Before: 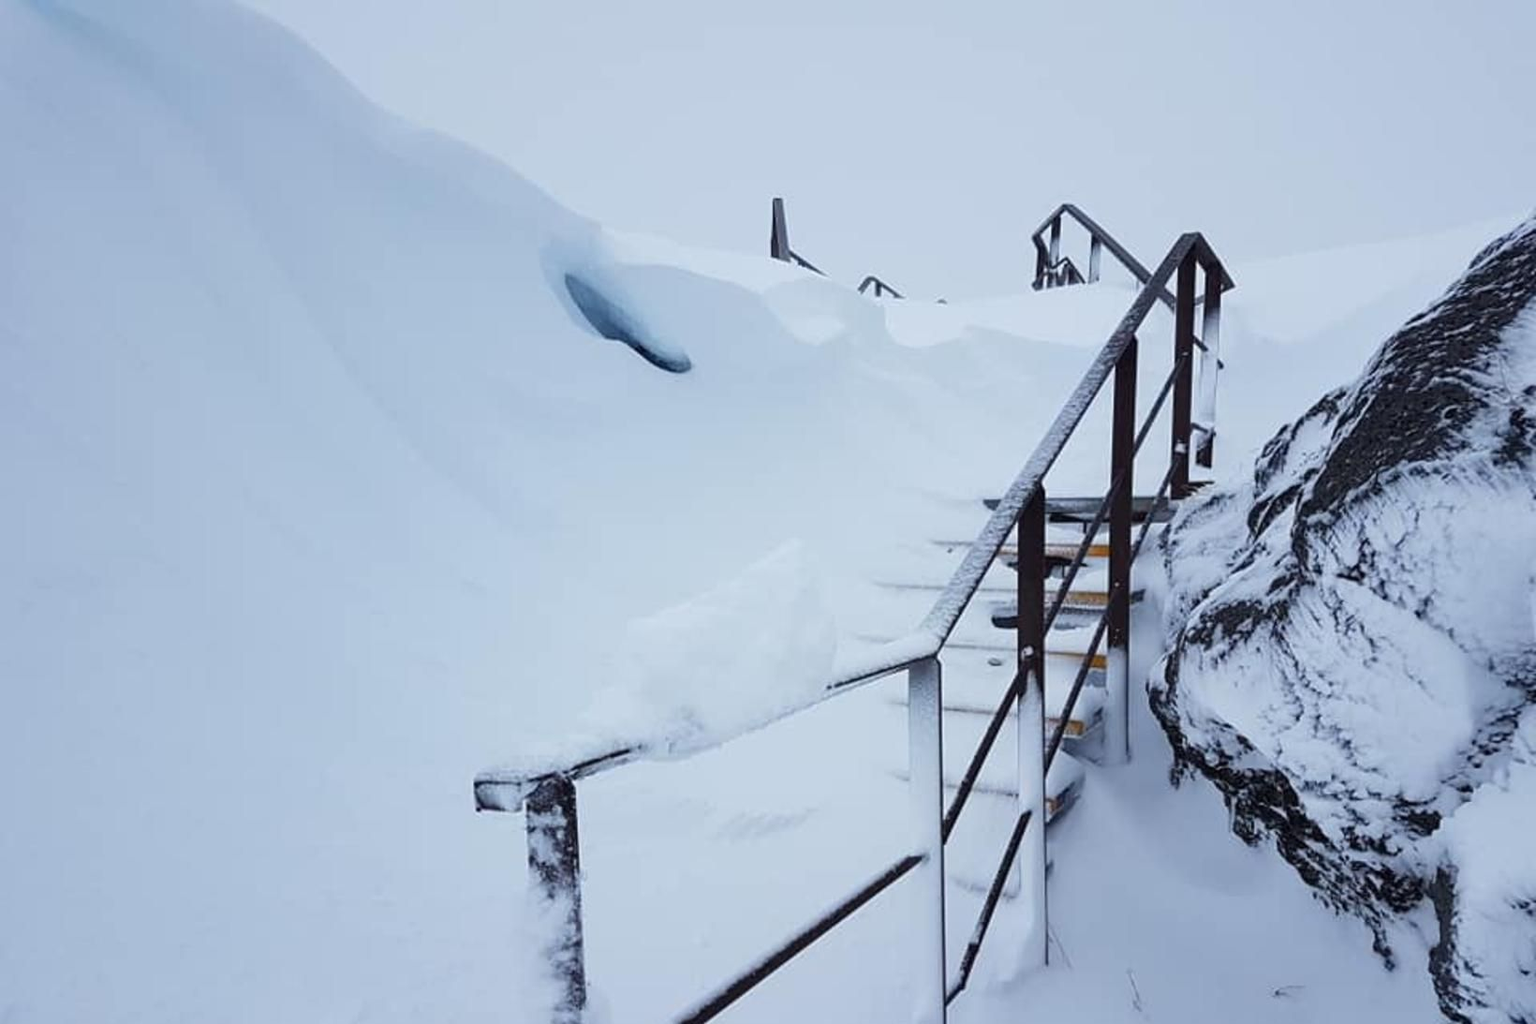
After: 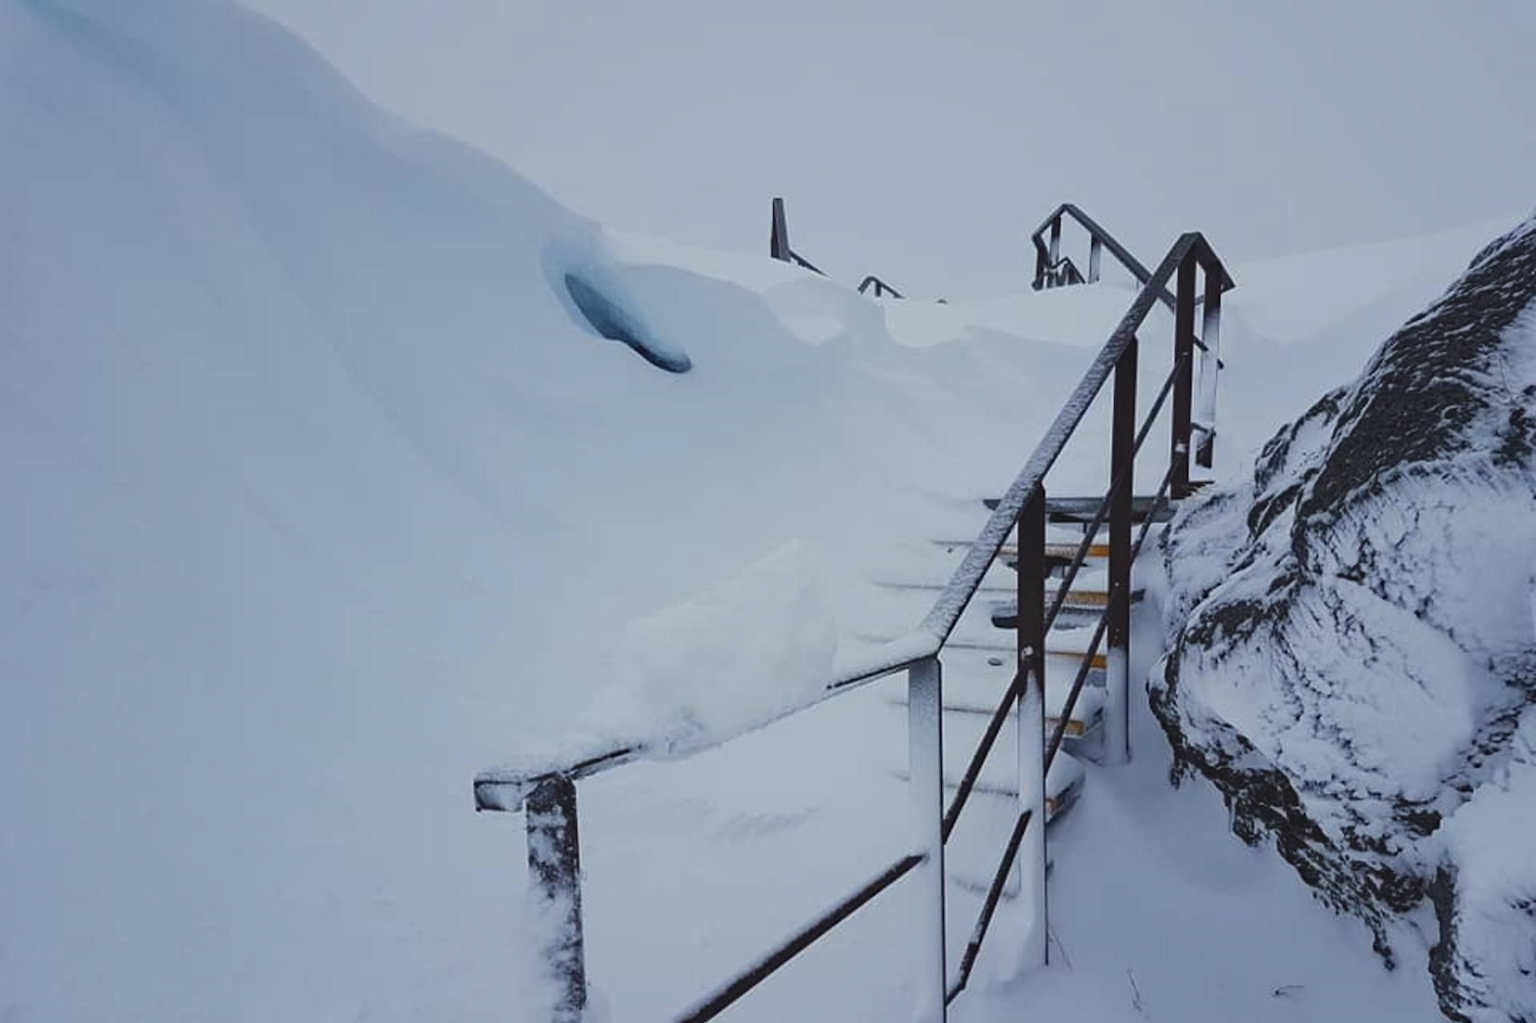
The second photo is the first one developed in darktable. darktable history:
haze removal: compatibility mode true, adaptive false
exposure: black level correction -0.015, exposure -0.533 EV, compensate highlight preservation false
